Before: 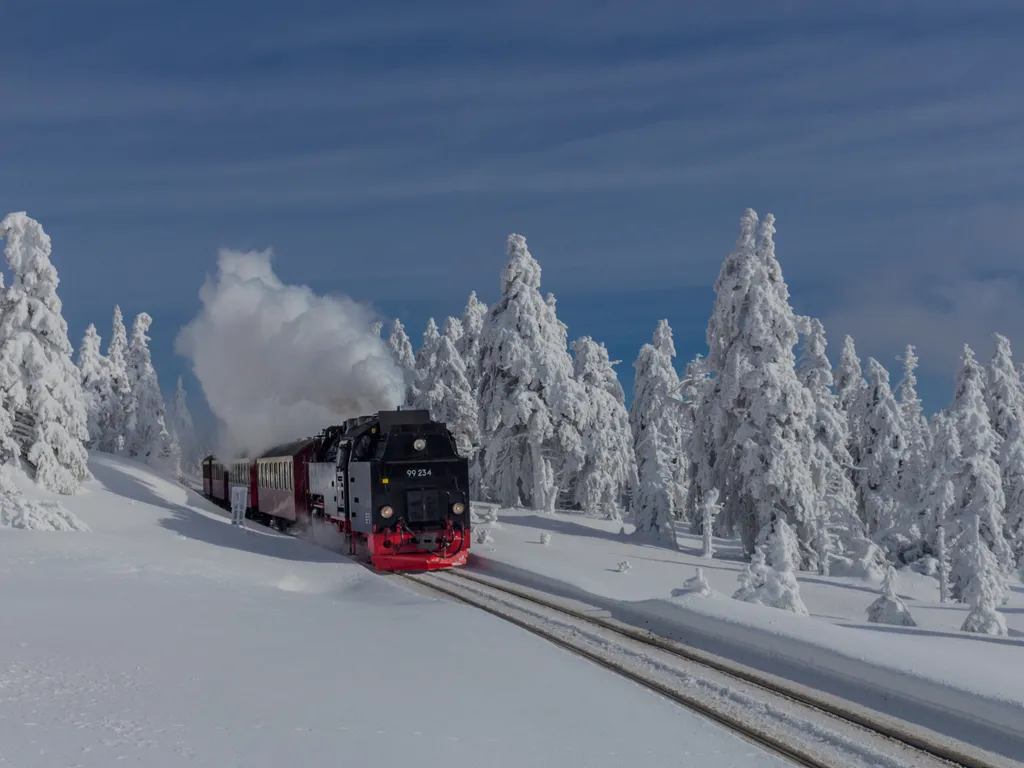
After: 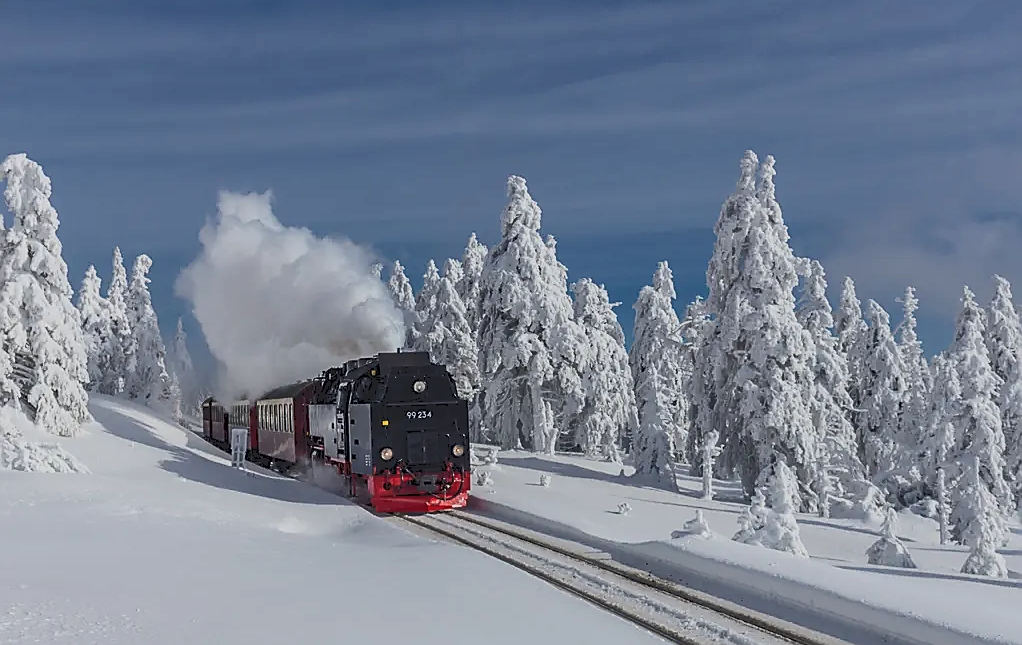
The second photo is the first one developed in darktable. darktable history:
crop: top 7.616%, bottom 7.998%
tone curve: curves: ch0 [(0, 0) (0.003, 0.117) (0.011, 0.125) (0.025, 0.133) (0.044, 0.144) (0.069, 0.152) (0.1, 0.167) (0.136, 0.186) (0.177, 0.21) (0.224, 0.244) (0.277, 0.295) (0.335, 0.357) (0.399, 0.445) (0.468, 0.531) (0.543, 0.629) (0.623, 0.716) (0.709, 0.803) (0.801, 0.876) (0.898, 0.939) (1, 1)], color space Lab, independent channels, preserve colors none
sharpen: radius 1.38, amount 1.243, threshold 0.708
